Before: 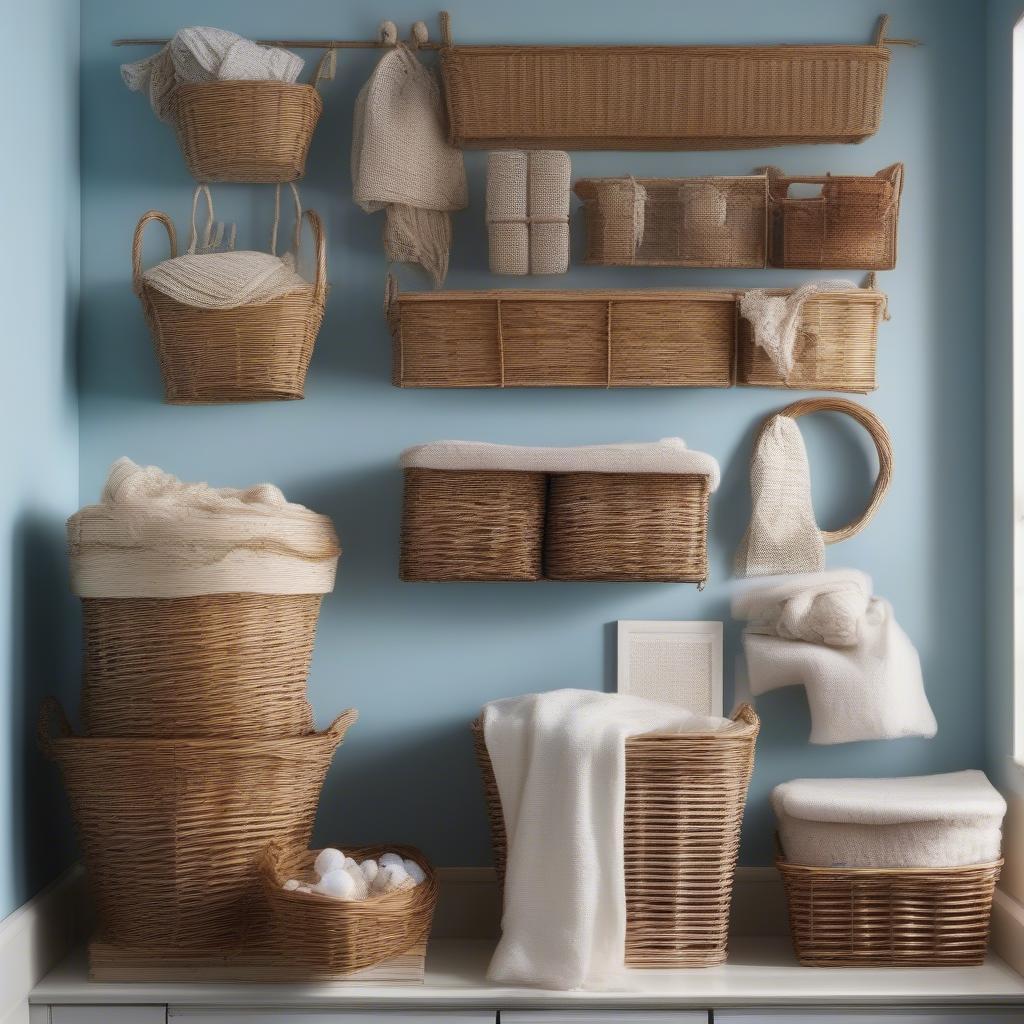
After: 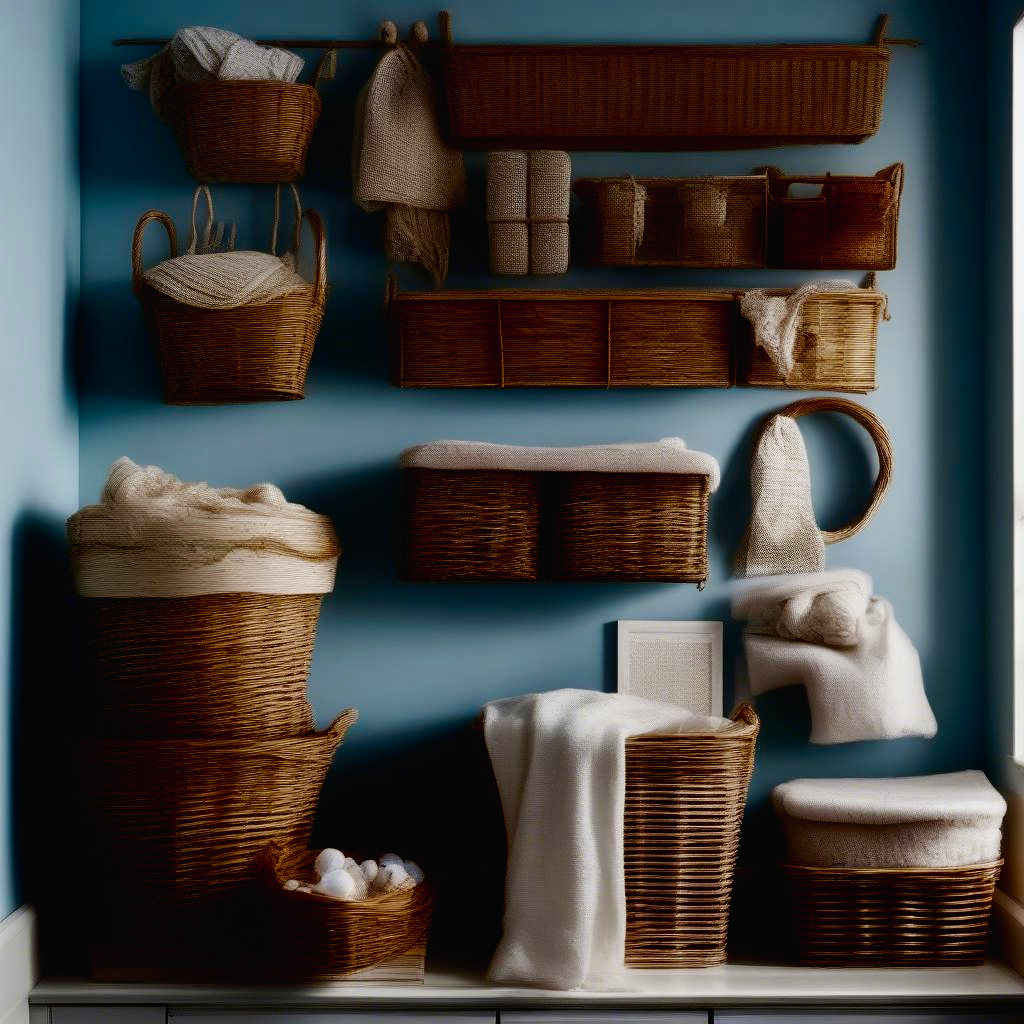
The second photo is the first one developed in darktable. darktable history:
tone curve: curves: ch0 [(0, 0.013) (0.054, 0.018) (0.205, 0.197) (0.289, 0.309) (0.382, 0.437) (0.475, 0.552) (0.666, 0.743) (0.791, 0.85) (1, 0.998)]; ch1 [(0, 0) (0.394, 0.338) (0.449, 0.404) (0.499, 0.498) (0.526, 0.528) (0.543, 0.564) (0.589, 0.633) (0.66, 0.687) (0.783, 0.804) (1, 1)]; ch2 [(0, 0) (0.304, 0.31) (0.403, 0.399) (0.441, 0.421) (0.474, 0.466) (0.498, 0.496) (0.524, 0.538) (0.555, 0.584) (0.633, 0.665) (0.7, 0.711) (1, 1)], preserve colors none
contrast brightness saturation: contrast 0.093, brightness -0.575, saturation 0.173
